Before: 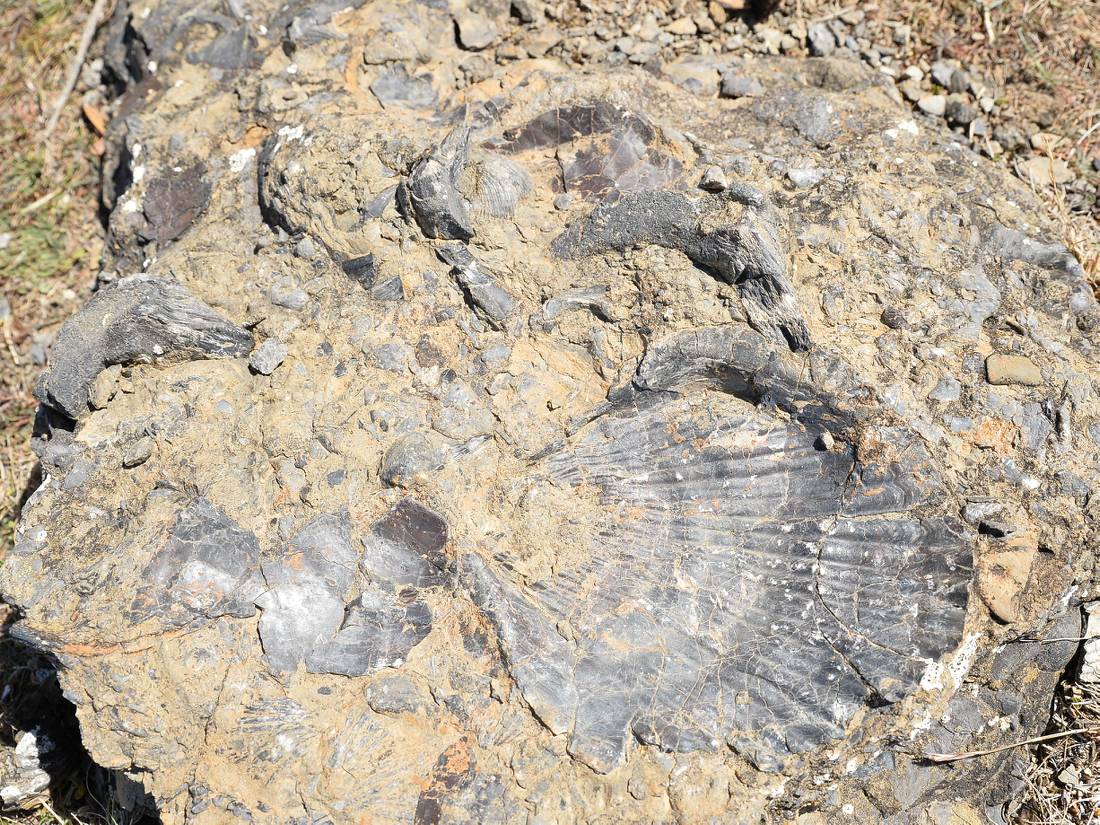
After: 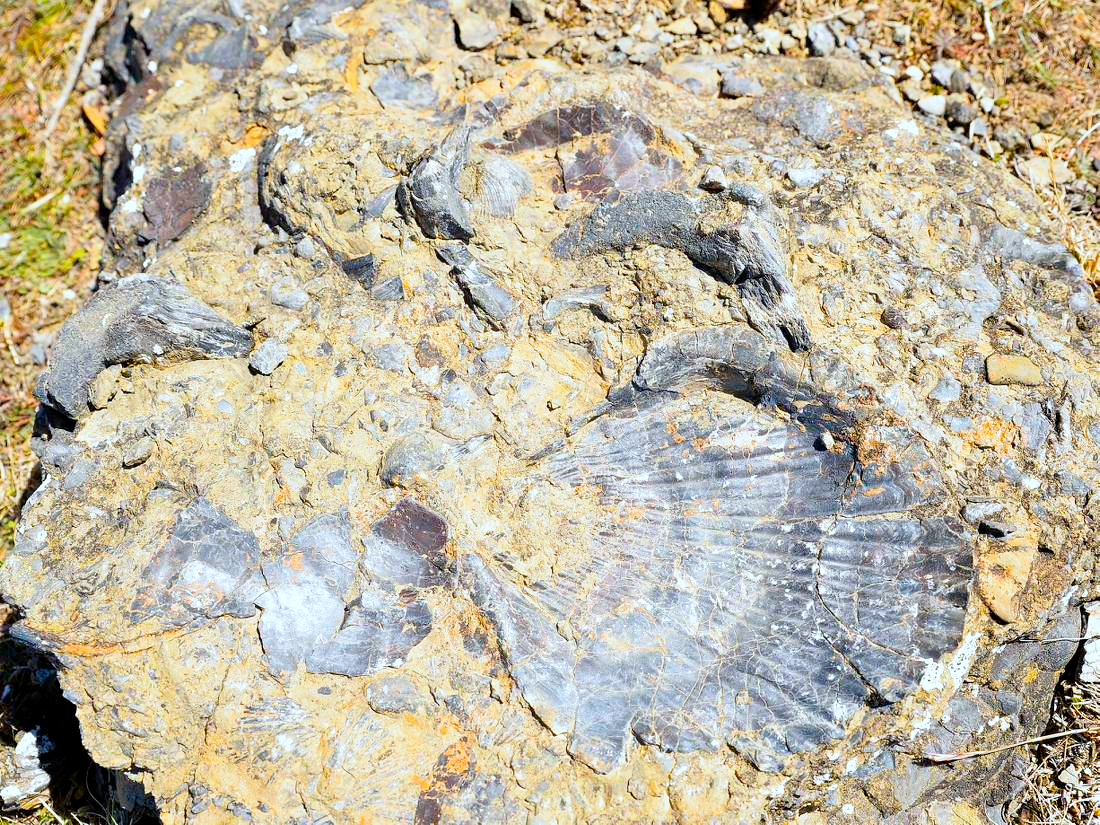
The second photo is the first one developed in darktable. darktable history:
filmic rgb: black relative exposure -12.09 EV, white relative exposure 2.81 EV, target black luminance 0%, hardness 8.05, latitude 70.2%, contrast 1.137, highlights saturation mix 10.34%, shadows ↔ highlights balance -0.388%, add noise in highlights 0.002, preserve chrominance no, color science v3 (2019), use custom middle-gray values true, iterations of high-quality reconstruction 0, contrast in highlights soft
exposure: black level correction 0.001, exposure 0.193 EV, compensate highlight preservation false
color balance rgb: power › hue 328.63°, perceptual saturation grading › global saturation 29.363%, global vibrance 50.687%
color correction: highlights a* -3.79, highlights b* -10.68
